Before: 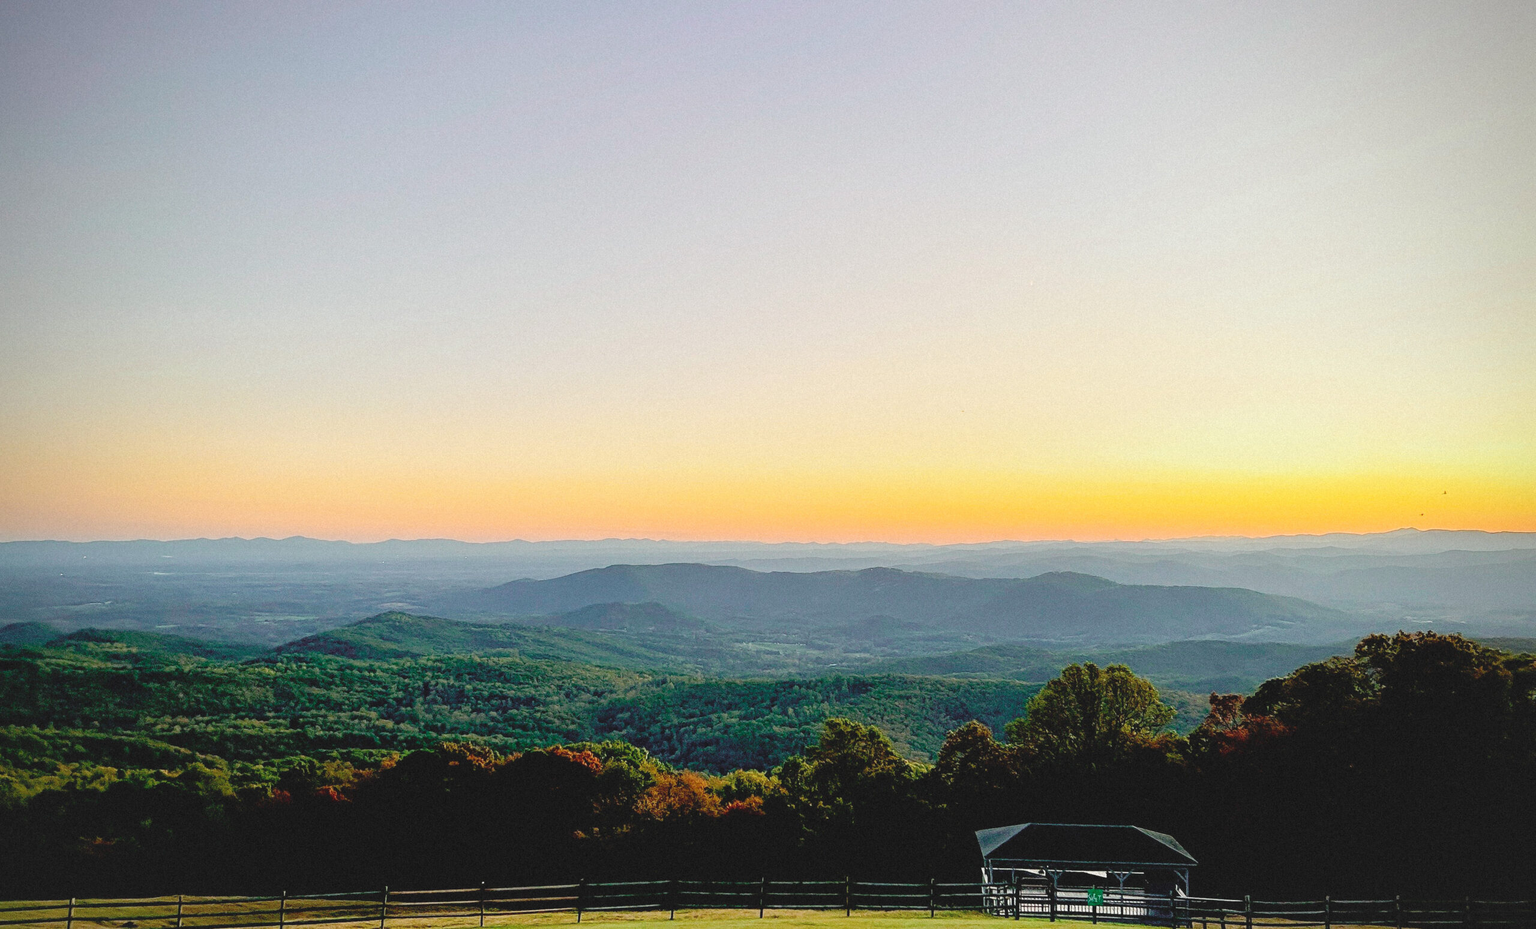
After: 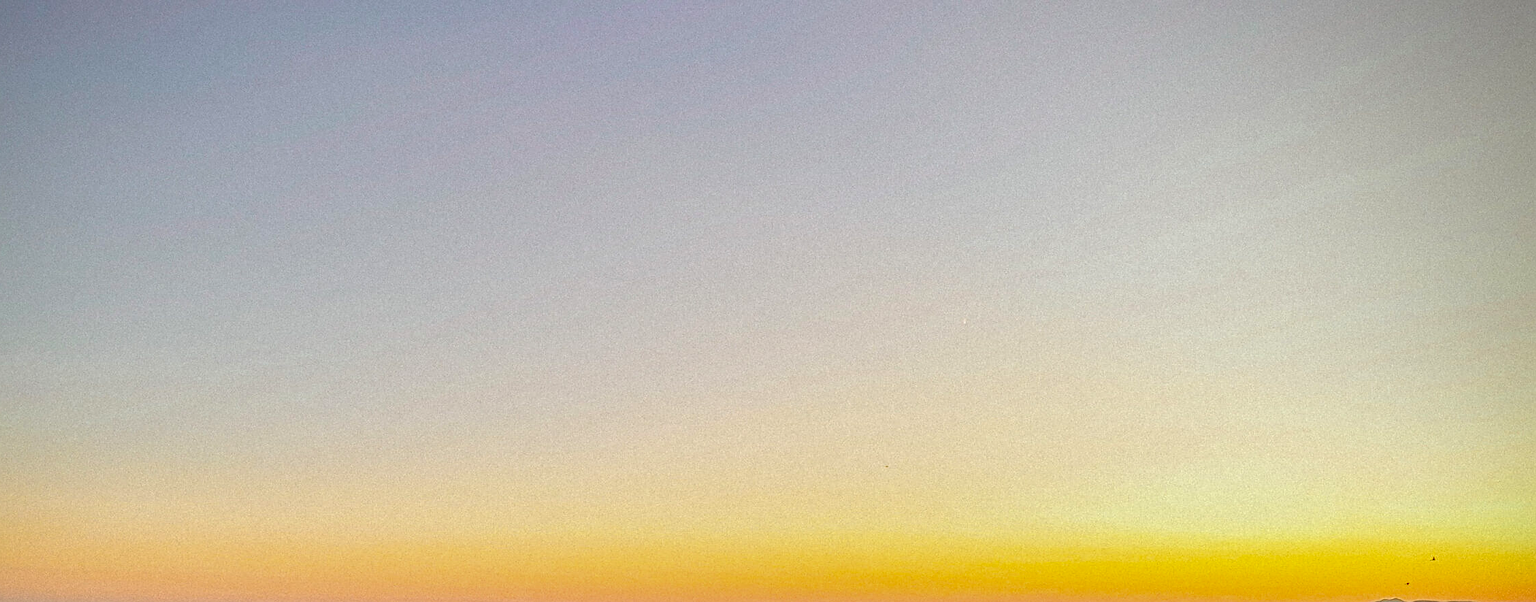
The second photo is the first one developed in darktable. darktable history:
shadows and highlights: shadows 29.61, highlights -30.47, low approximation 0.01, soften with gaussian
contrast brightness saturation: brightness -0.25, saturation 0.2
crop and rotate: left 11.812%, bottom 42.776%
sharpen: on, module defaults
